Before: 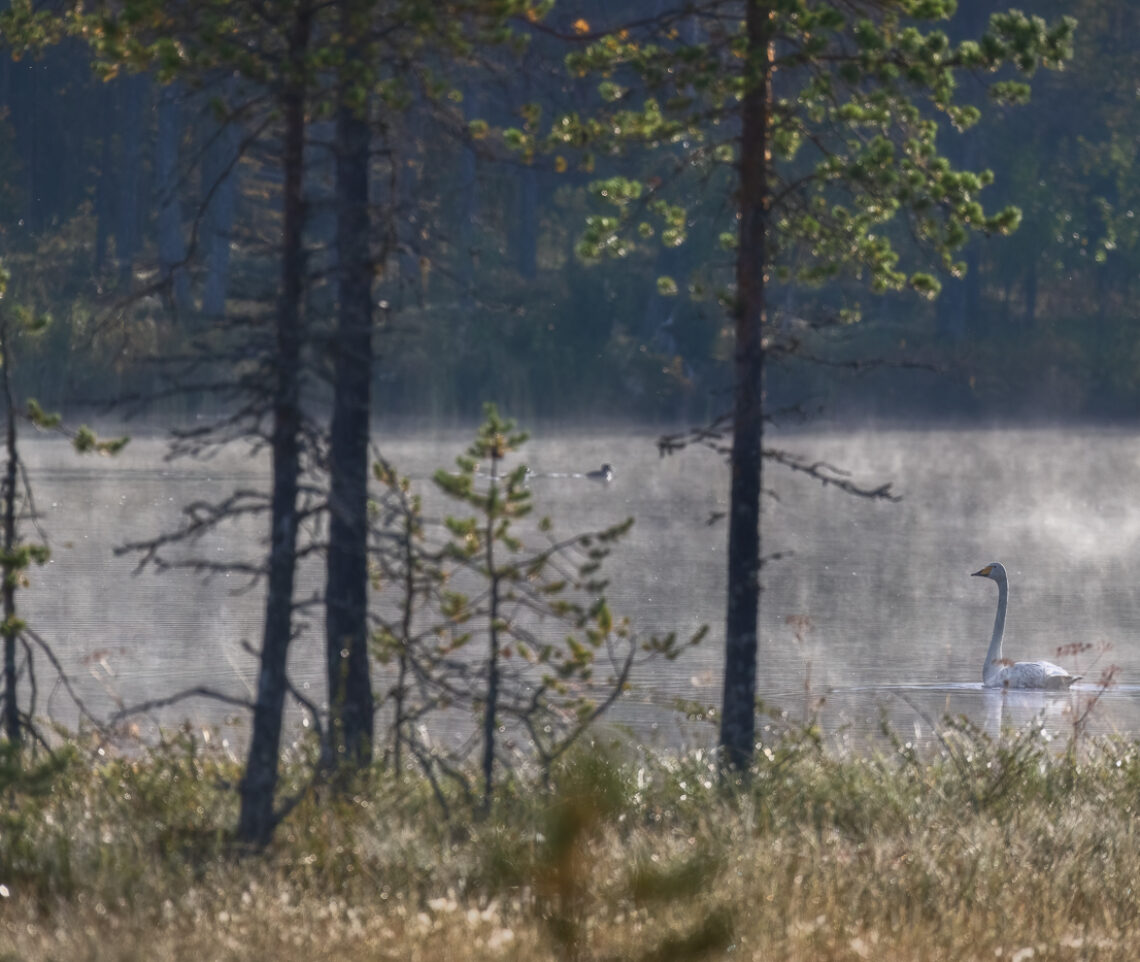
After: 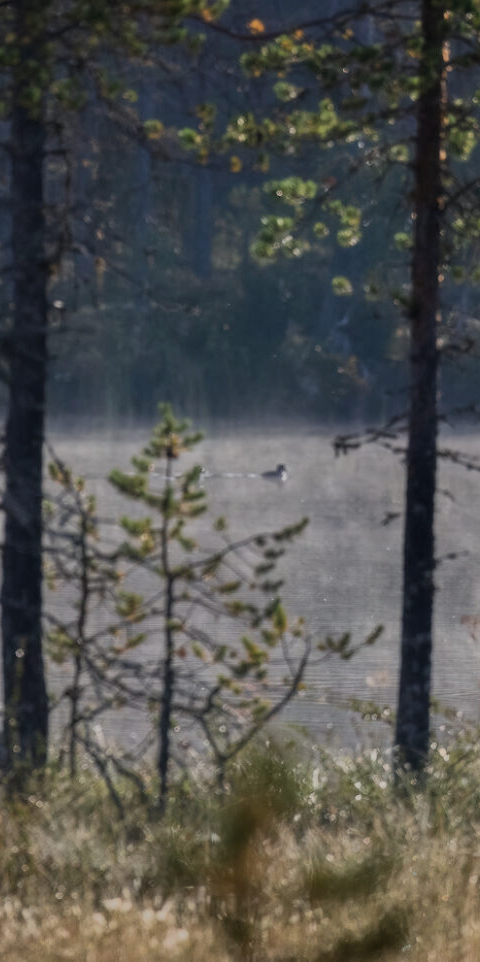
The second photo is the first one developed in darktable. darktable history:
crop: left 28.583%, right 29.231%
filmic rgb: black relative exposure -7.15 EV, white relative exposure 5.36 EV, hardness 3.02, color science v6 (2022)
